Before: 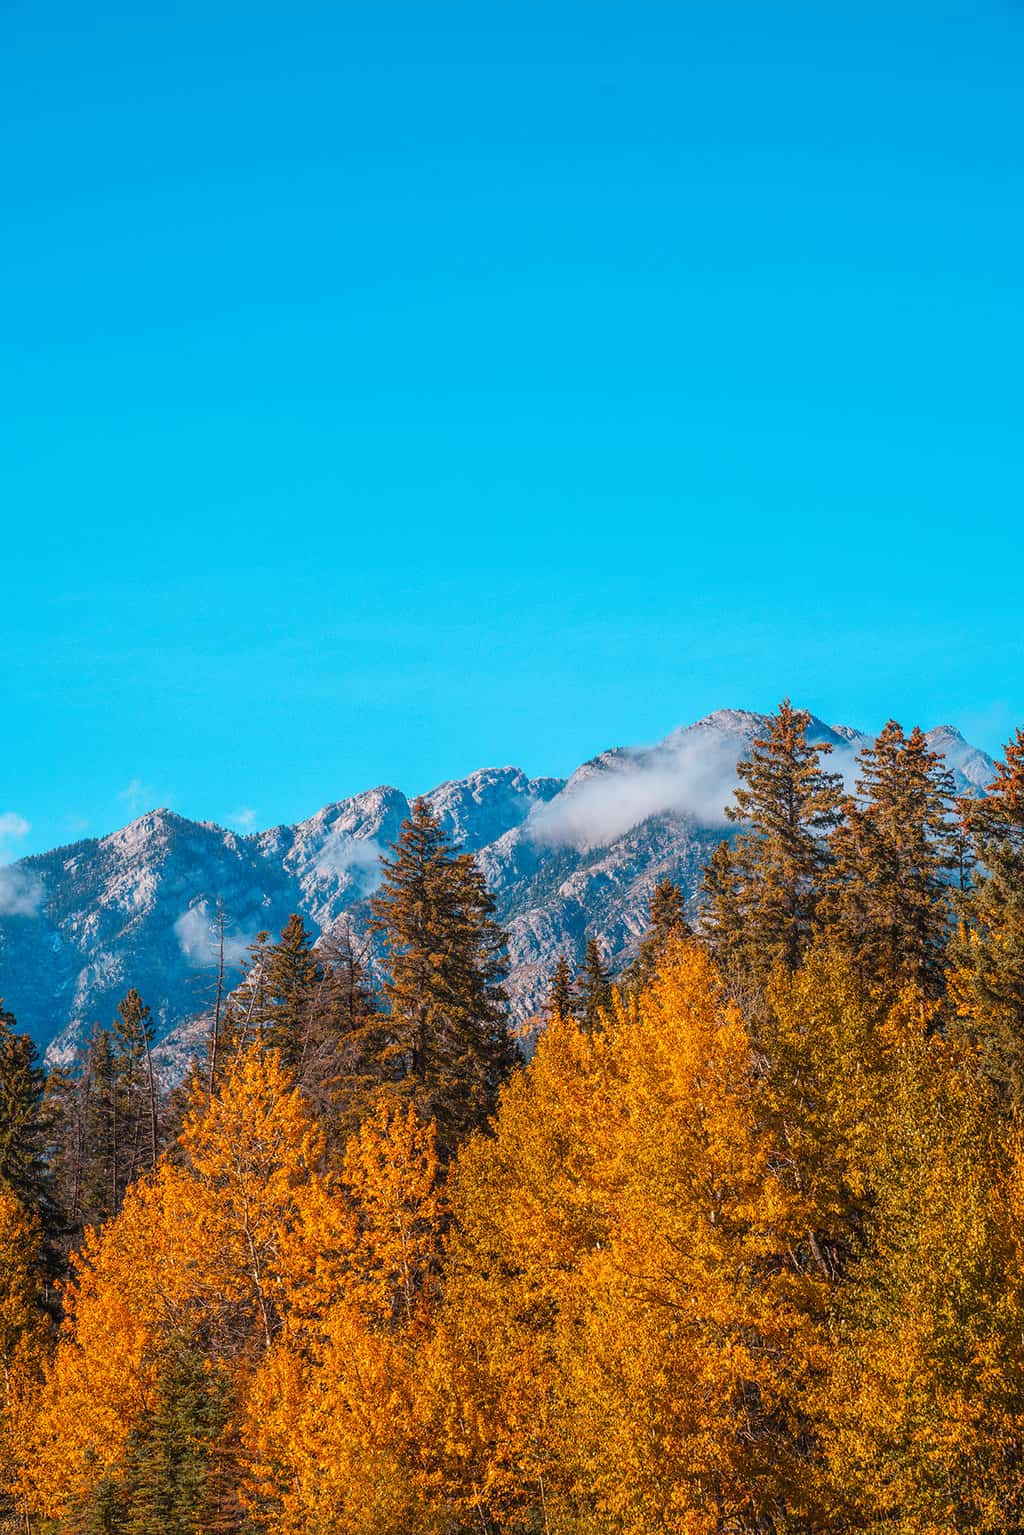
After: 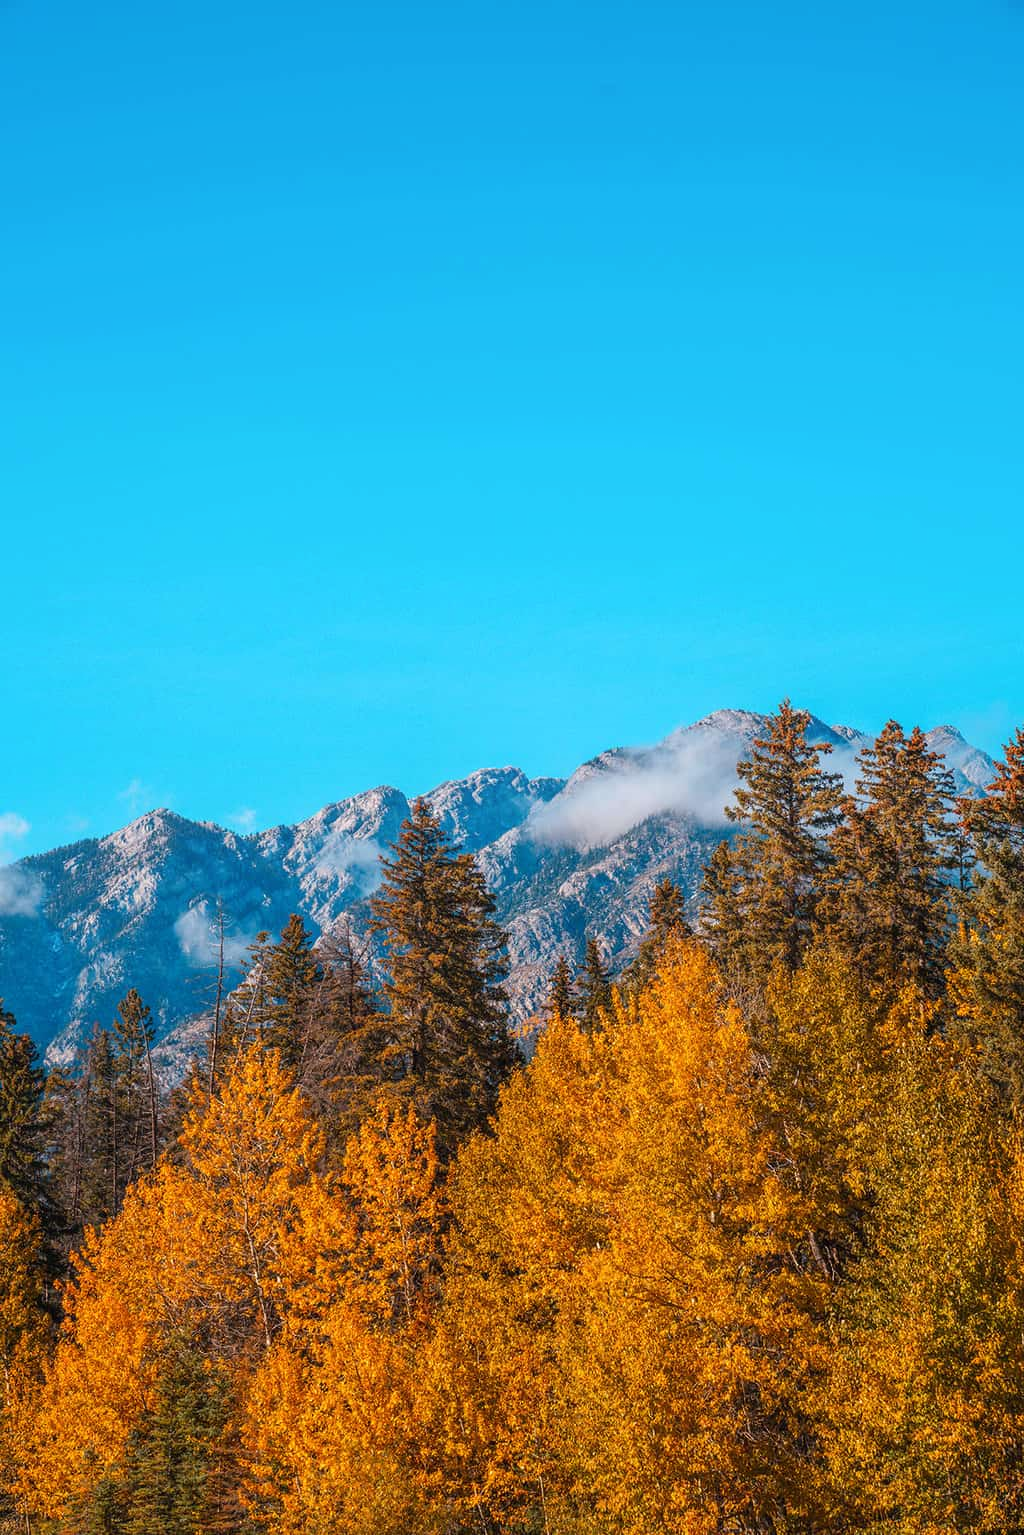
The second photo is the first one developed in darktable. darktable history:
shadows and highlights: radius 93.07, shadows -14.46, white point adjustment 0.23, highlights 31.48, compress 48.23%, highlights color adjustment 52.79%, soften with gaussian
